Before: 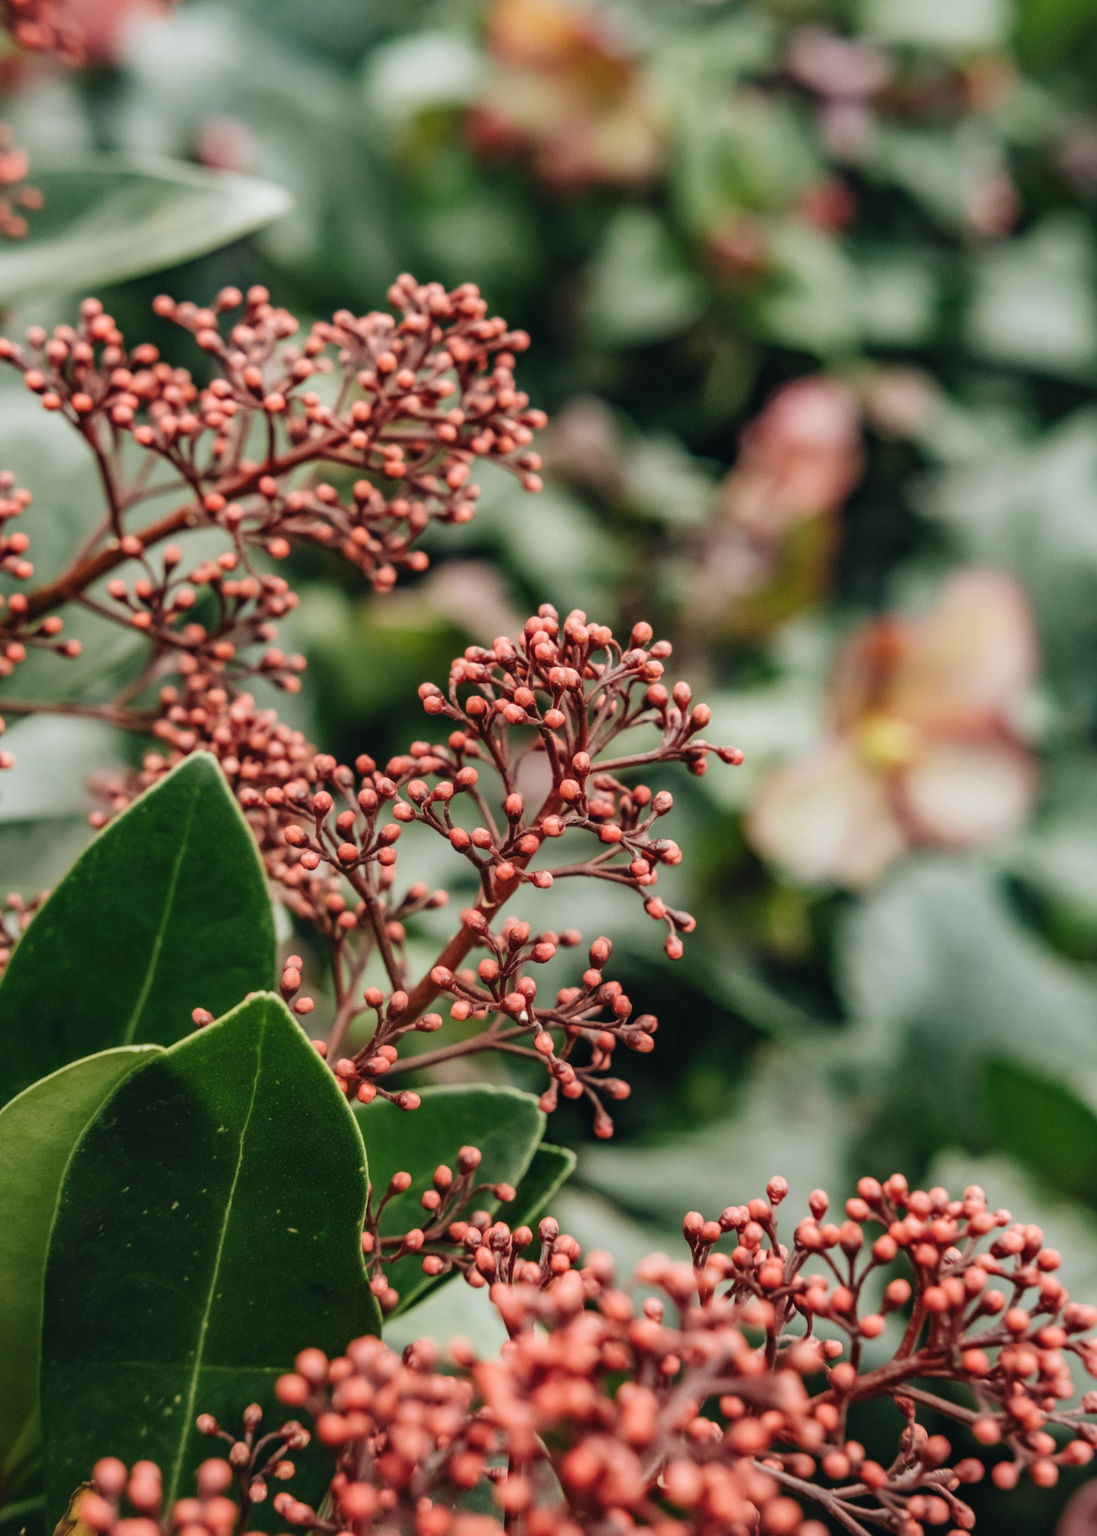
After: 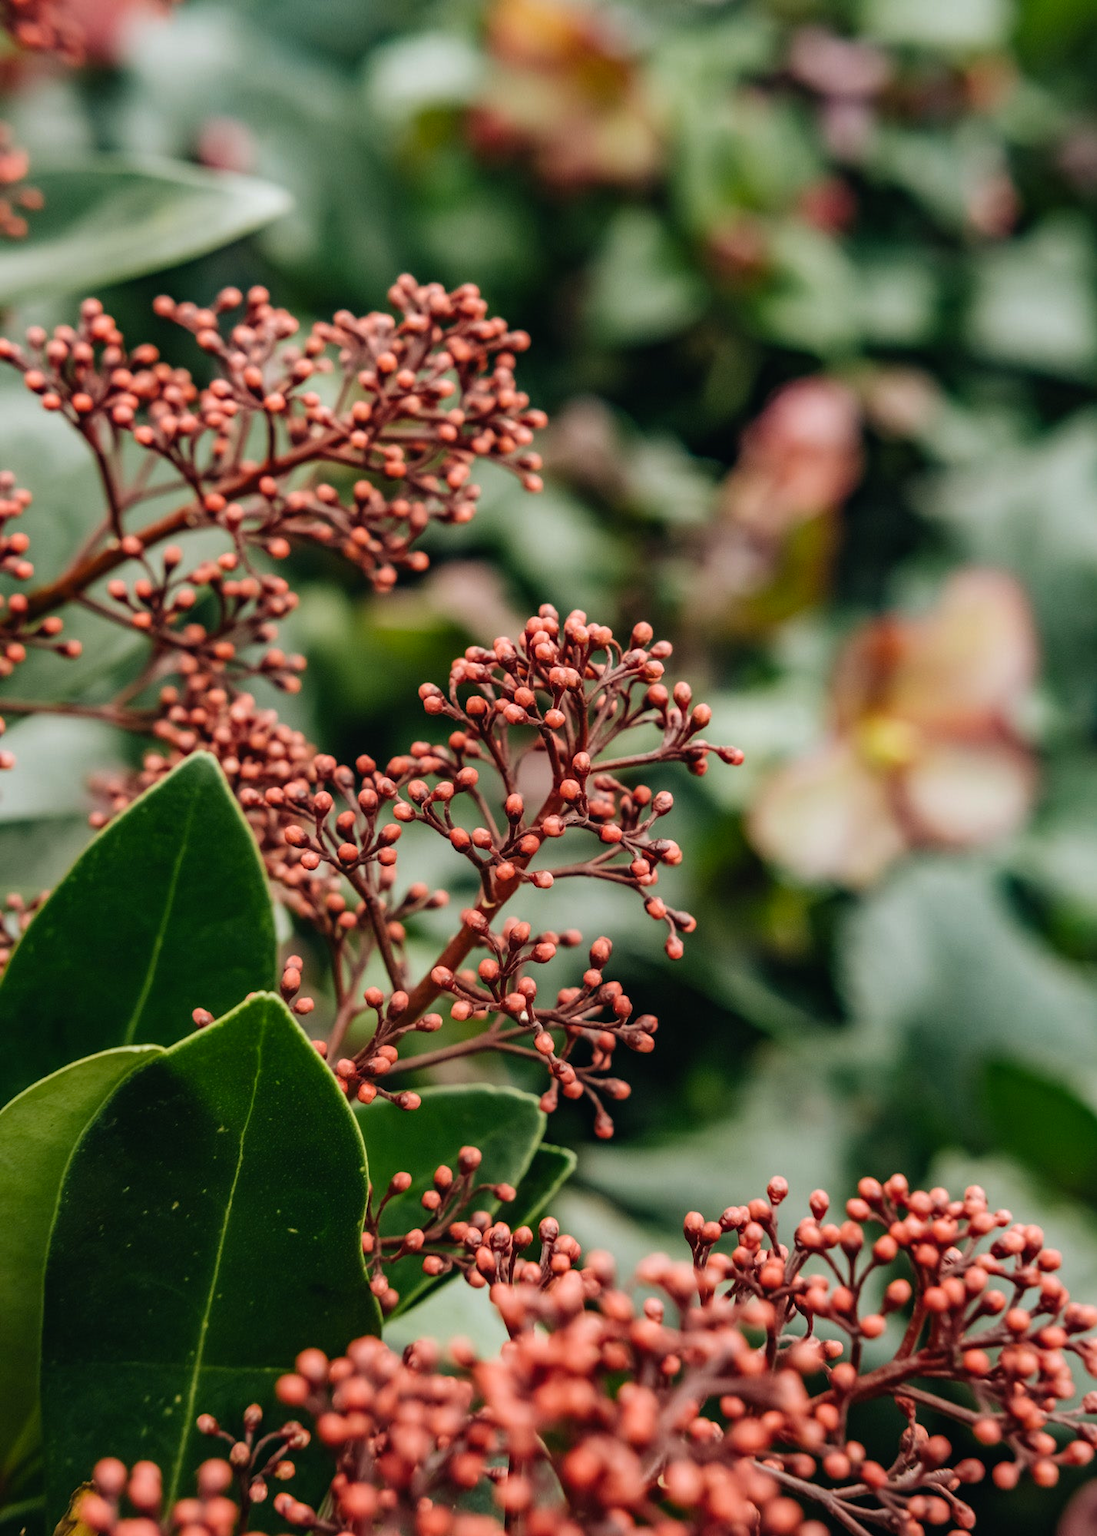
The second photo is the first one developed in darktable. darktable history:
color balance rgb: power › luminance -9.086%, perceptual saturation grading › global saturation 0.346%, global vibrance 34.813%
